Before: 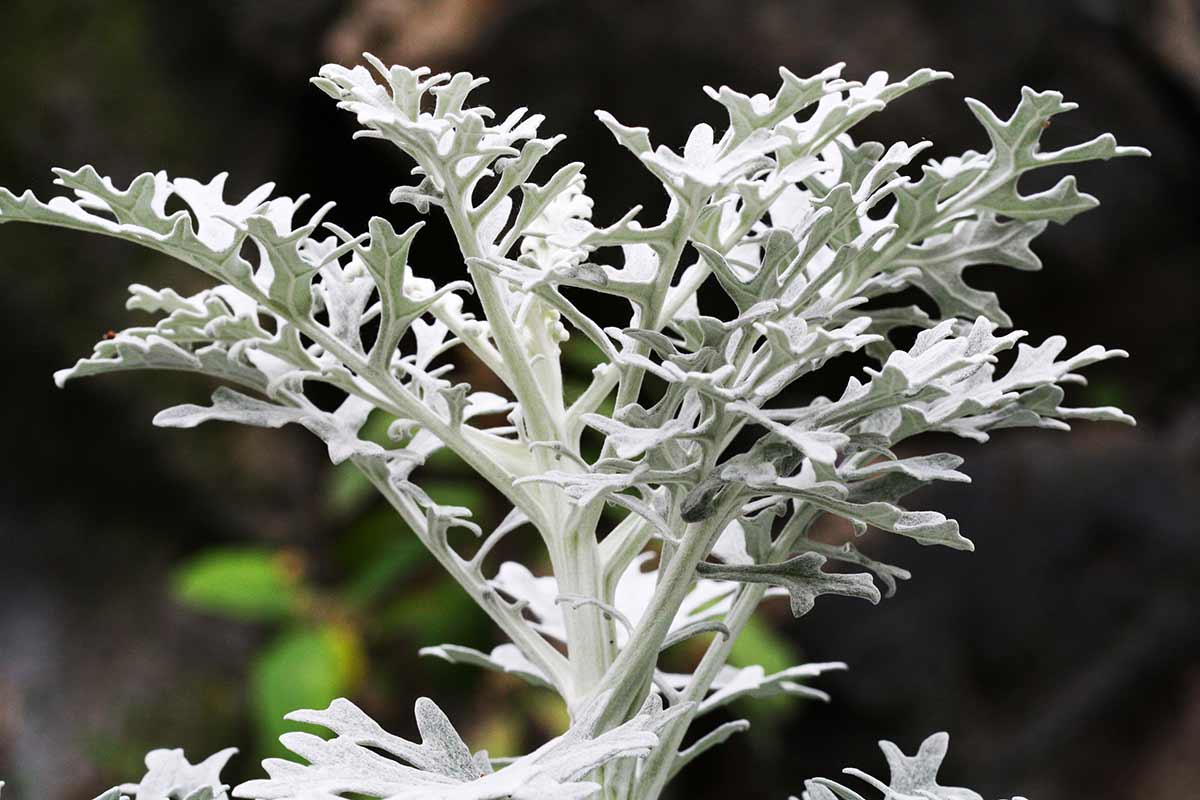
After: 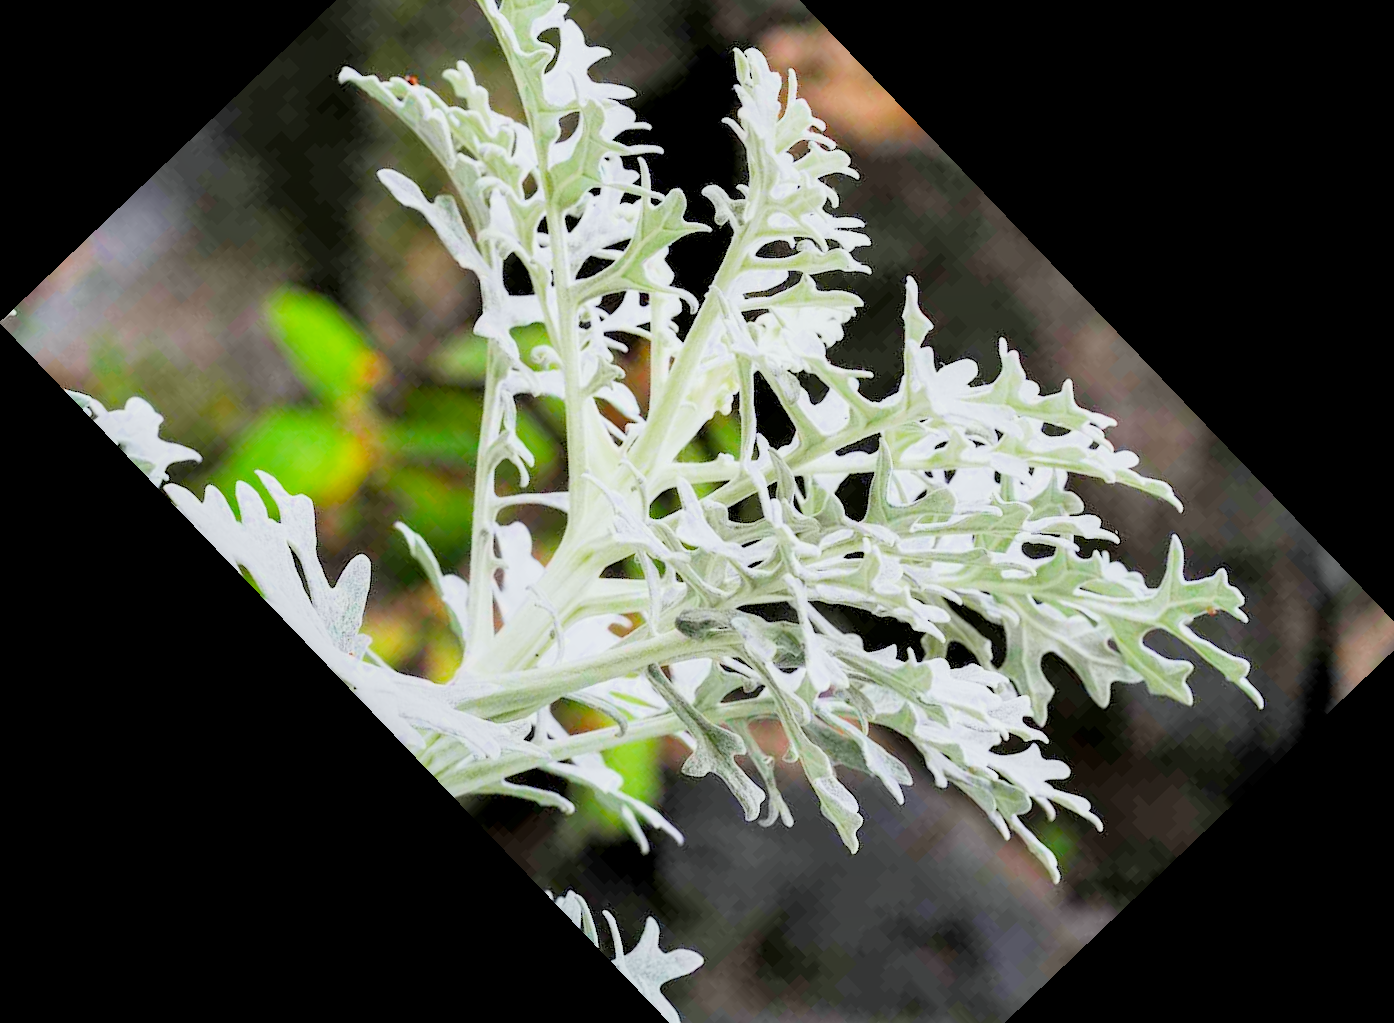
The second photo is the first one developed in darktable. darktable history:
filmic rgb: middle gray luminance 3.44%, black relative exposure -5.92 EV, white relative exposure 6.33 EV, threshold 6 EV, dynamic range scaling 22.4%, target black luminance 0%, hardness 2.33, latitude 45.85%, contrast 0.78, highlights saturation mix 100%, shadows ↔ highlights balance 0.033%, add noise in highlights 0, preserve chrominance max RGB, color science v3 (2019), use custom middle-gray values true, iterations of high-quality reconstruction 0, contrast in highlights soft, enable highlight reconstruction true
crop and rotate: angle -46.26°, top 16.234%, right 0.912%, bottom 11.704%
color balance rgb: perceptual saturation grading › global saturation 20%, global vibrance 20%
local contrast: highlights 61%, shadows 106%, detail 107%, midtone range 0.529
white balance: red 0.978, blue 0.999
